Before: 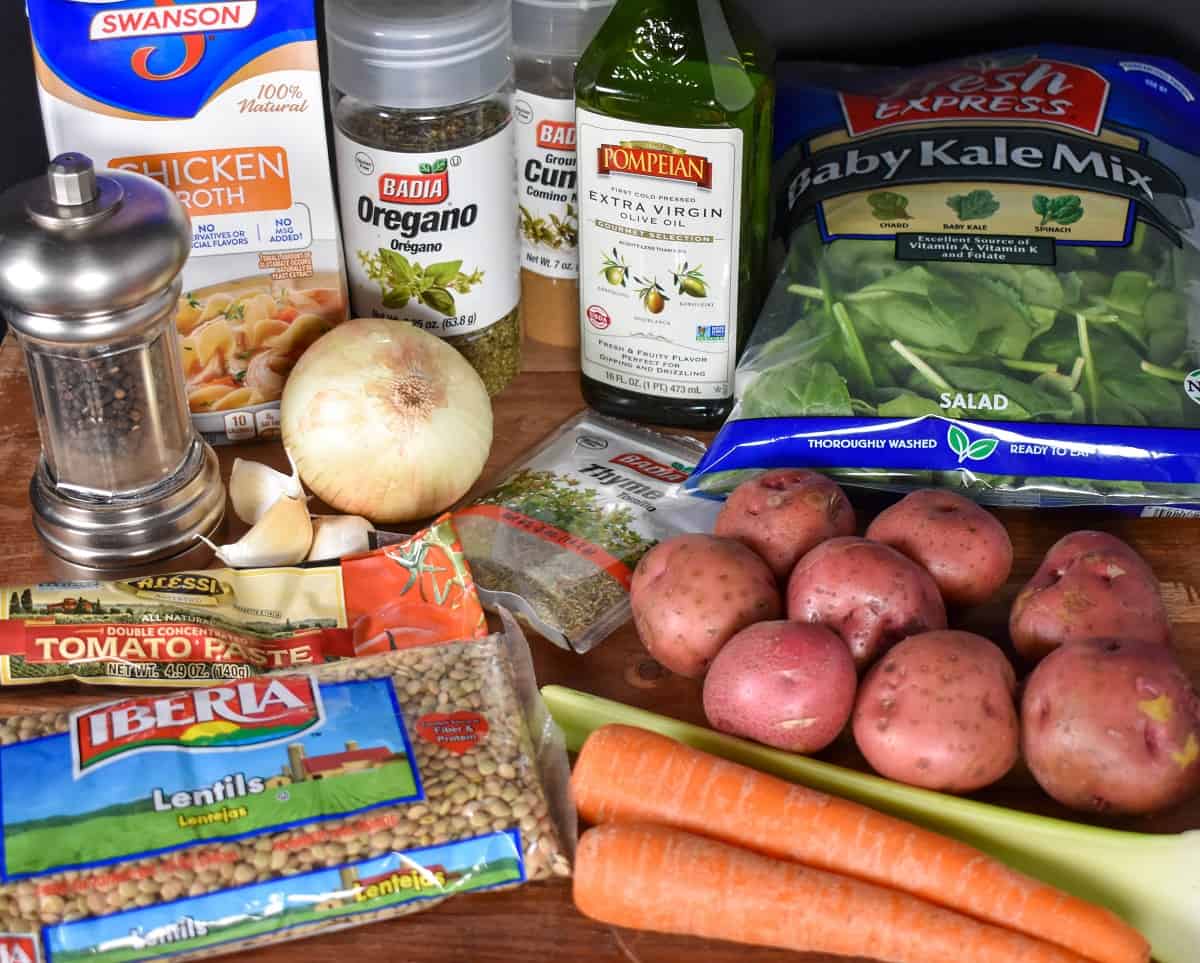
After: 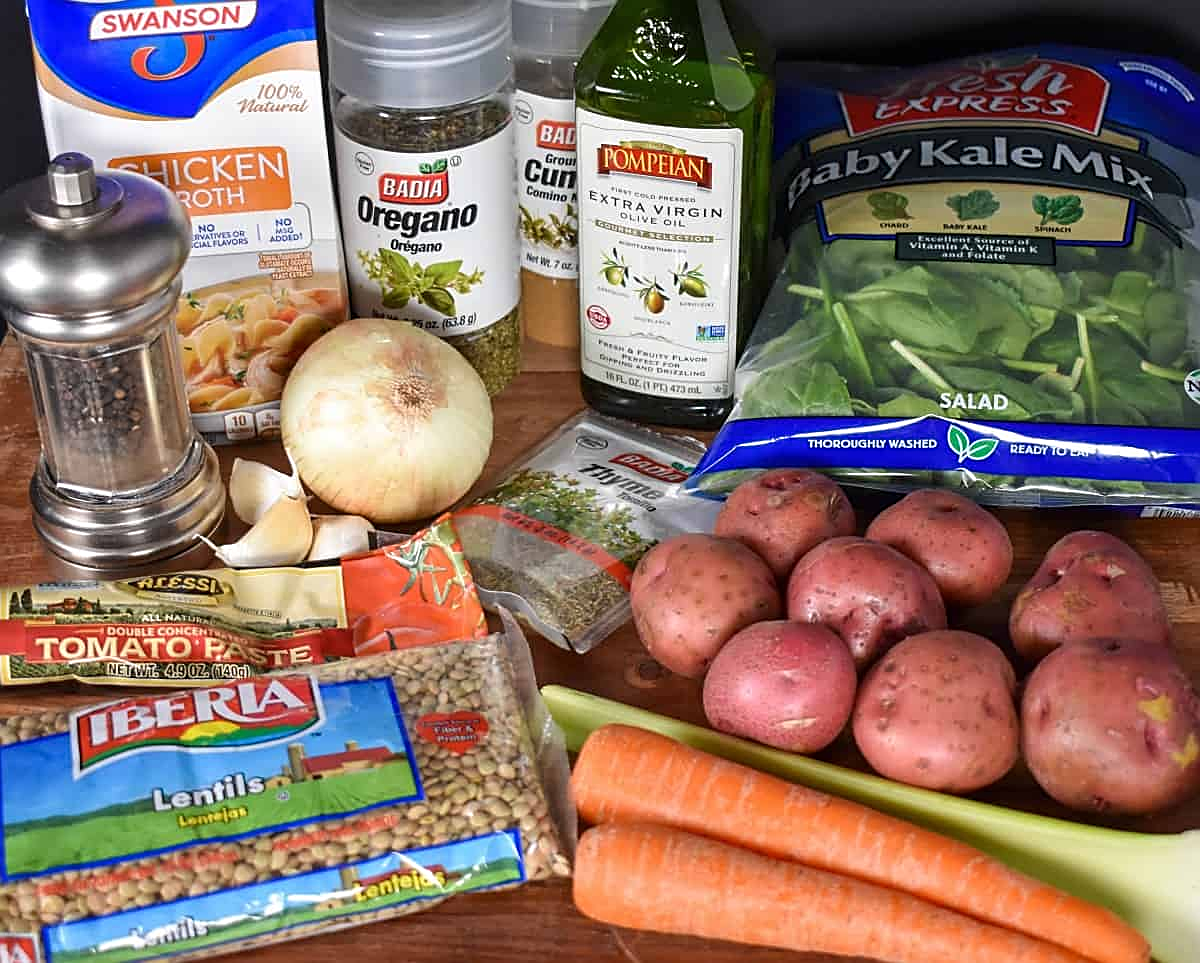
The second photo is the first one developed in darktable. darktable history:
sharpen: amount 0.539
